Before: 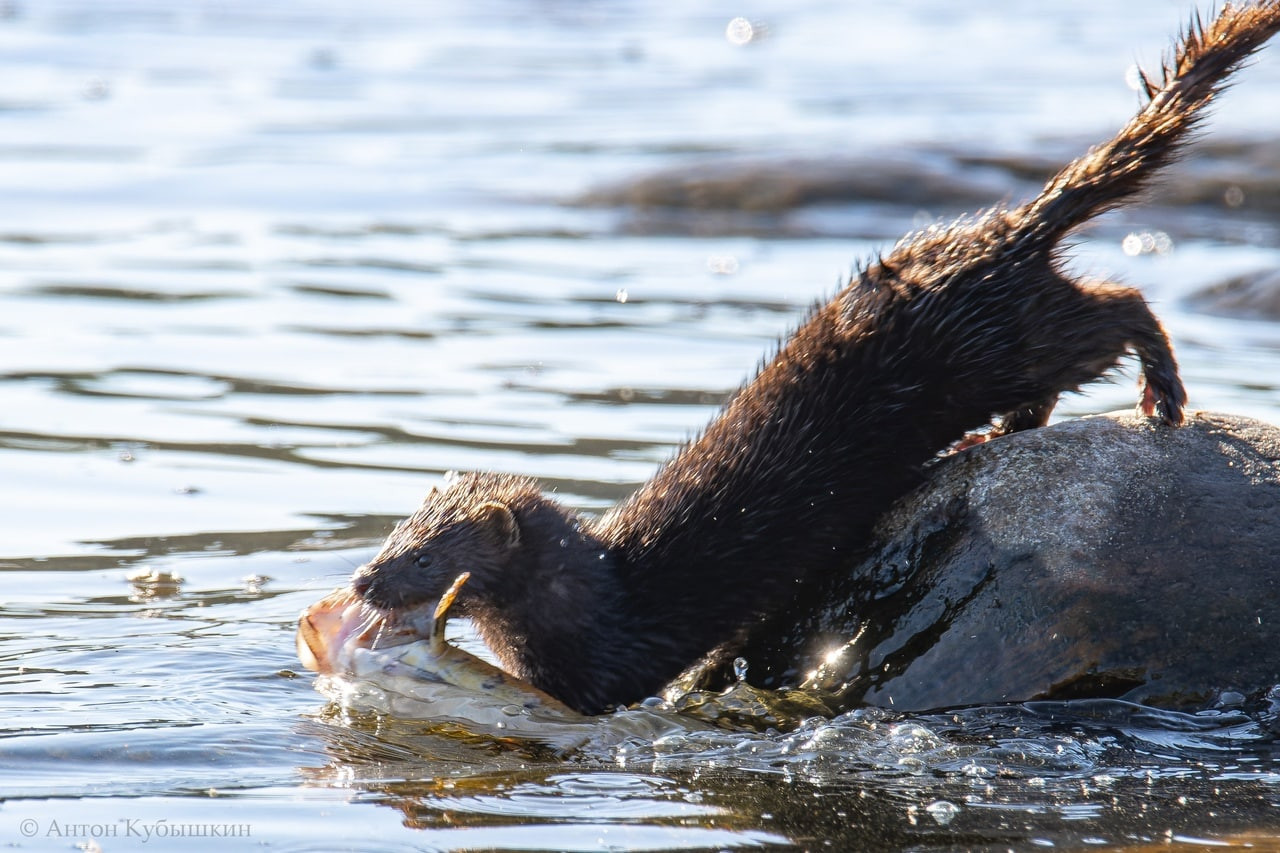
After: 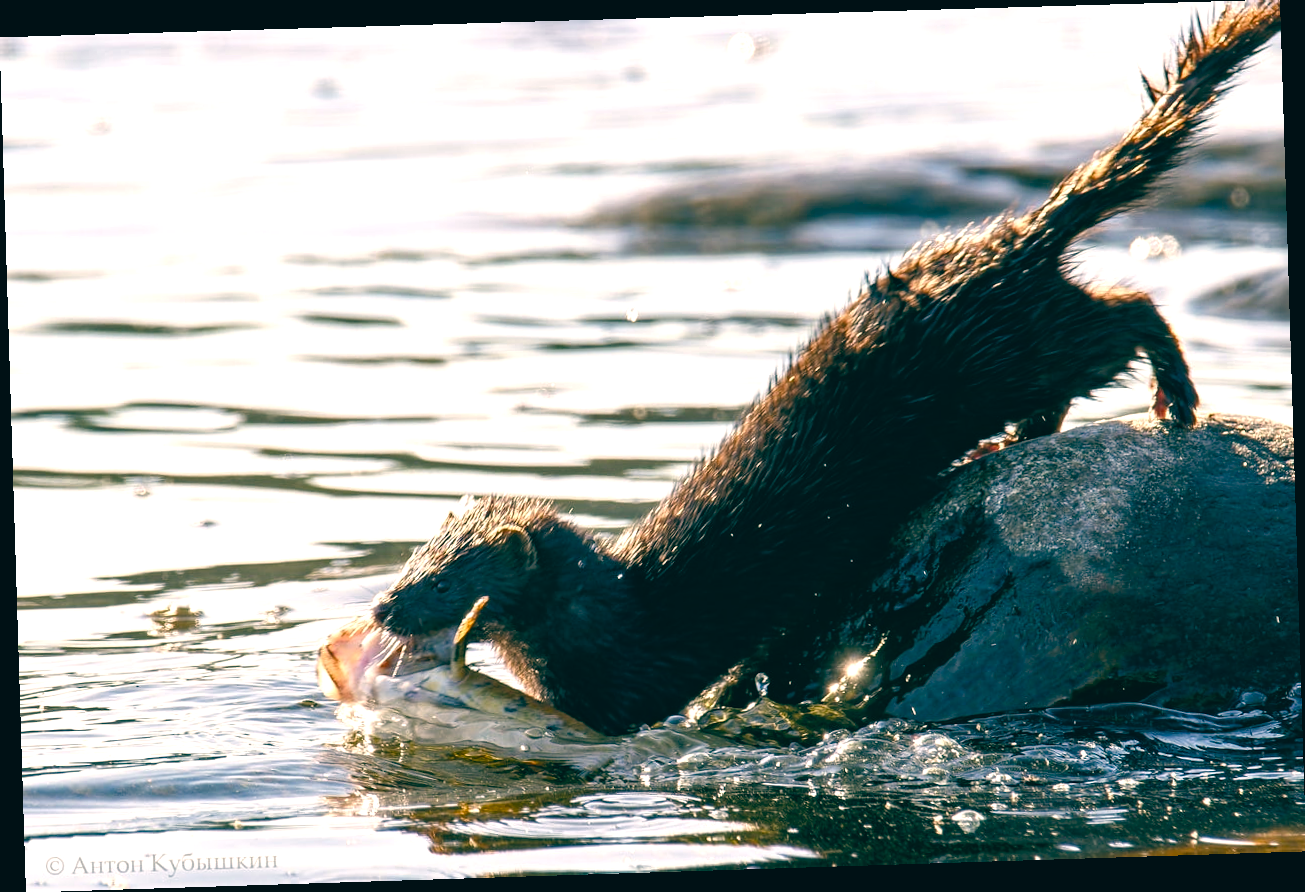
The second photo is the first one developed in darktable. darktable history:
color balance rgb: shadows lift › chroma 1%, shadows lift › hue 217.2°, power › hue 310.8°, highlights gain › chroma 2%, highlights gain › hue 44.4°, global offset › luminance 0.25%, global offset › hue 171.6°, perceptual saturation grading › global saturation 14.09%, perceptual saturation grading › highlights -30%, perceptual saturation grading › shadows 50.67%, global vibrance 25%, contrast 20%
rotate and perspective: rotation -1.77°, lens shift (horizontal) 0.004, automatic cropping off
color balance: lift [1.005, 0.99, 1.007, 1.01], gamma [1, 0.979, 1.011, 1.021], gain [0.923, 1.098, 1.025, 0.902], input saturation 90.45%, contrast 7.73%, output saturation 105.91%
